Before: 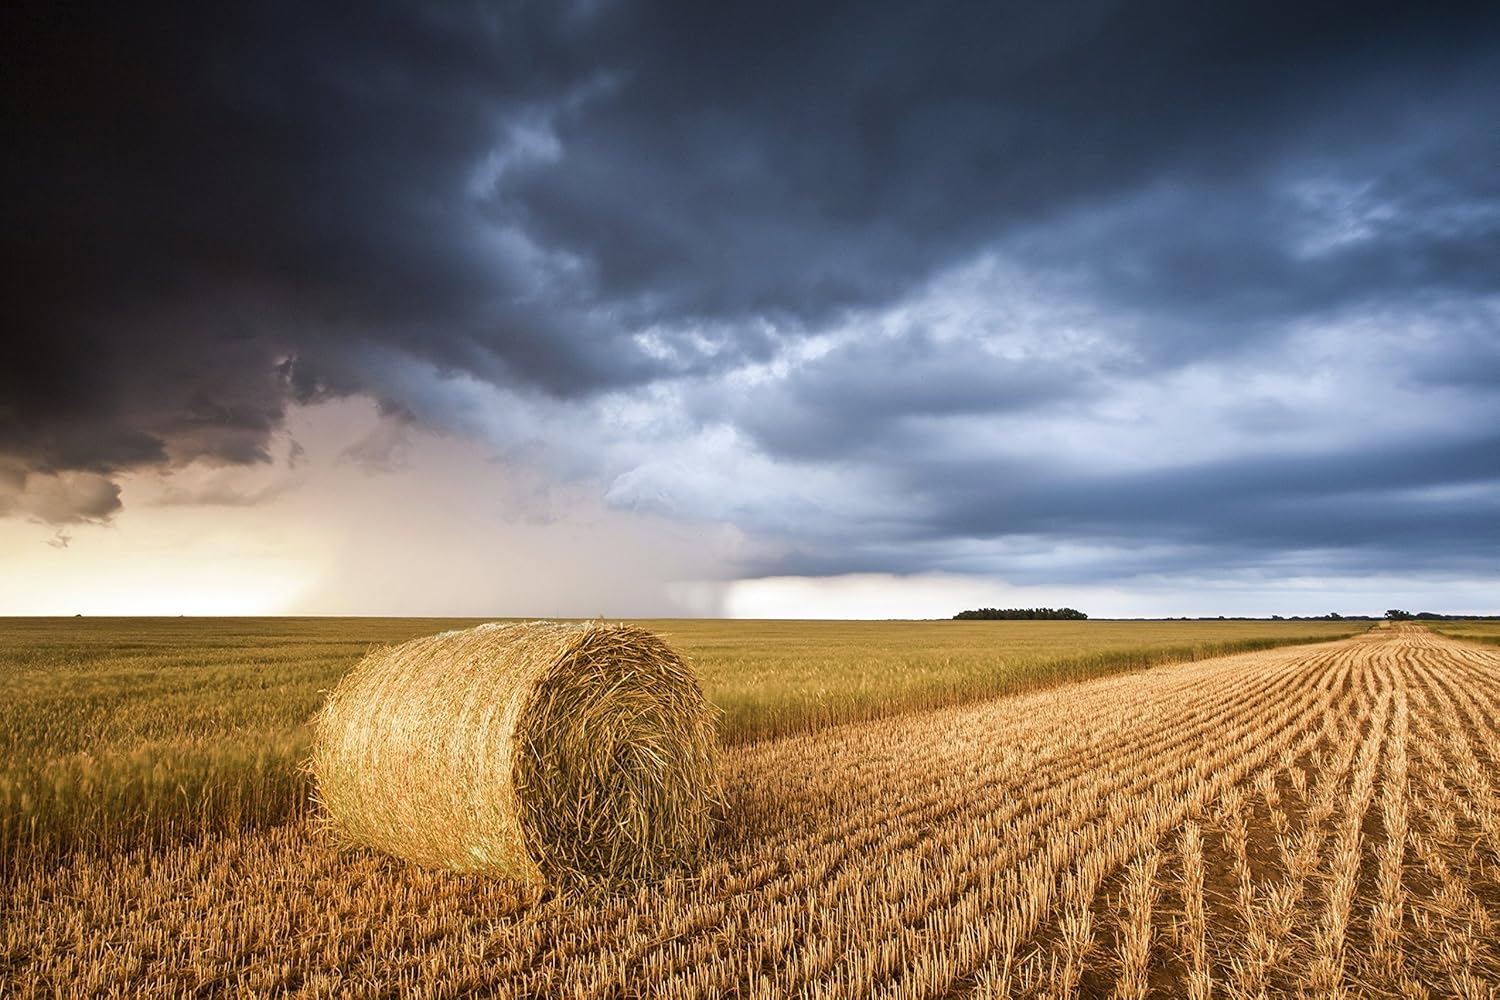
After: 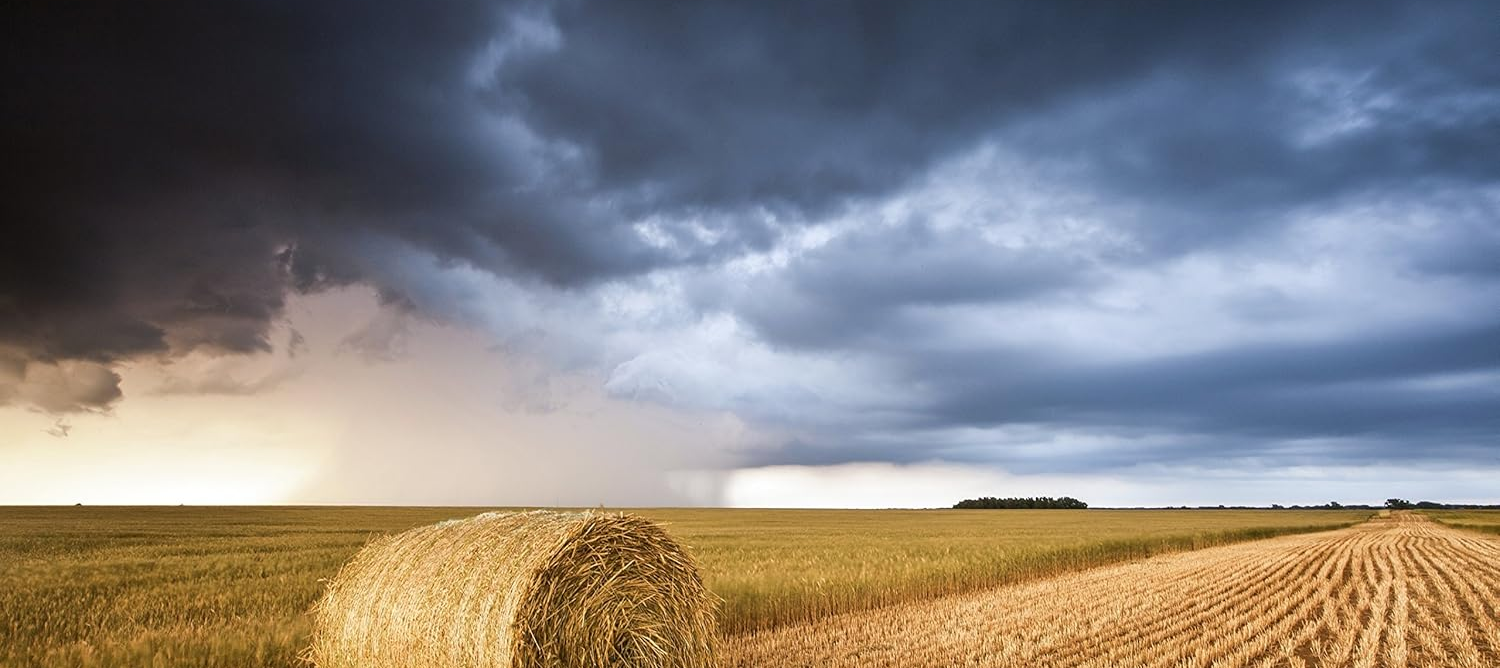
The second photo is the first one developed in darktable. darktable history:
crop: top 11.136%, bottom 21.976%
